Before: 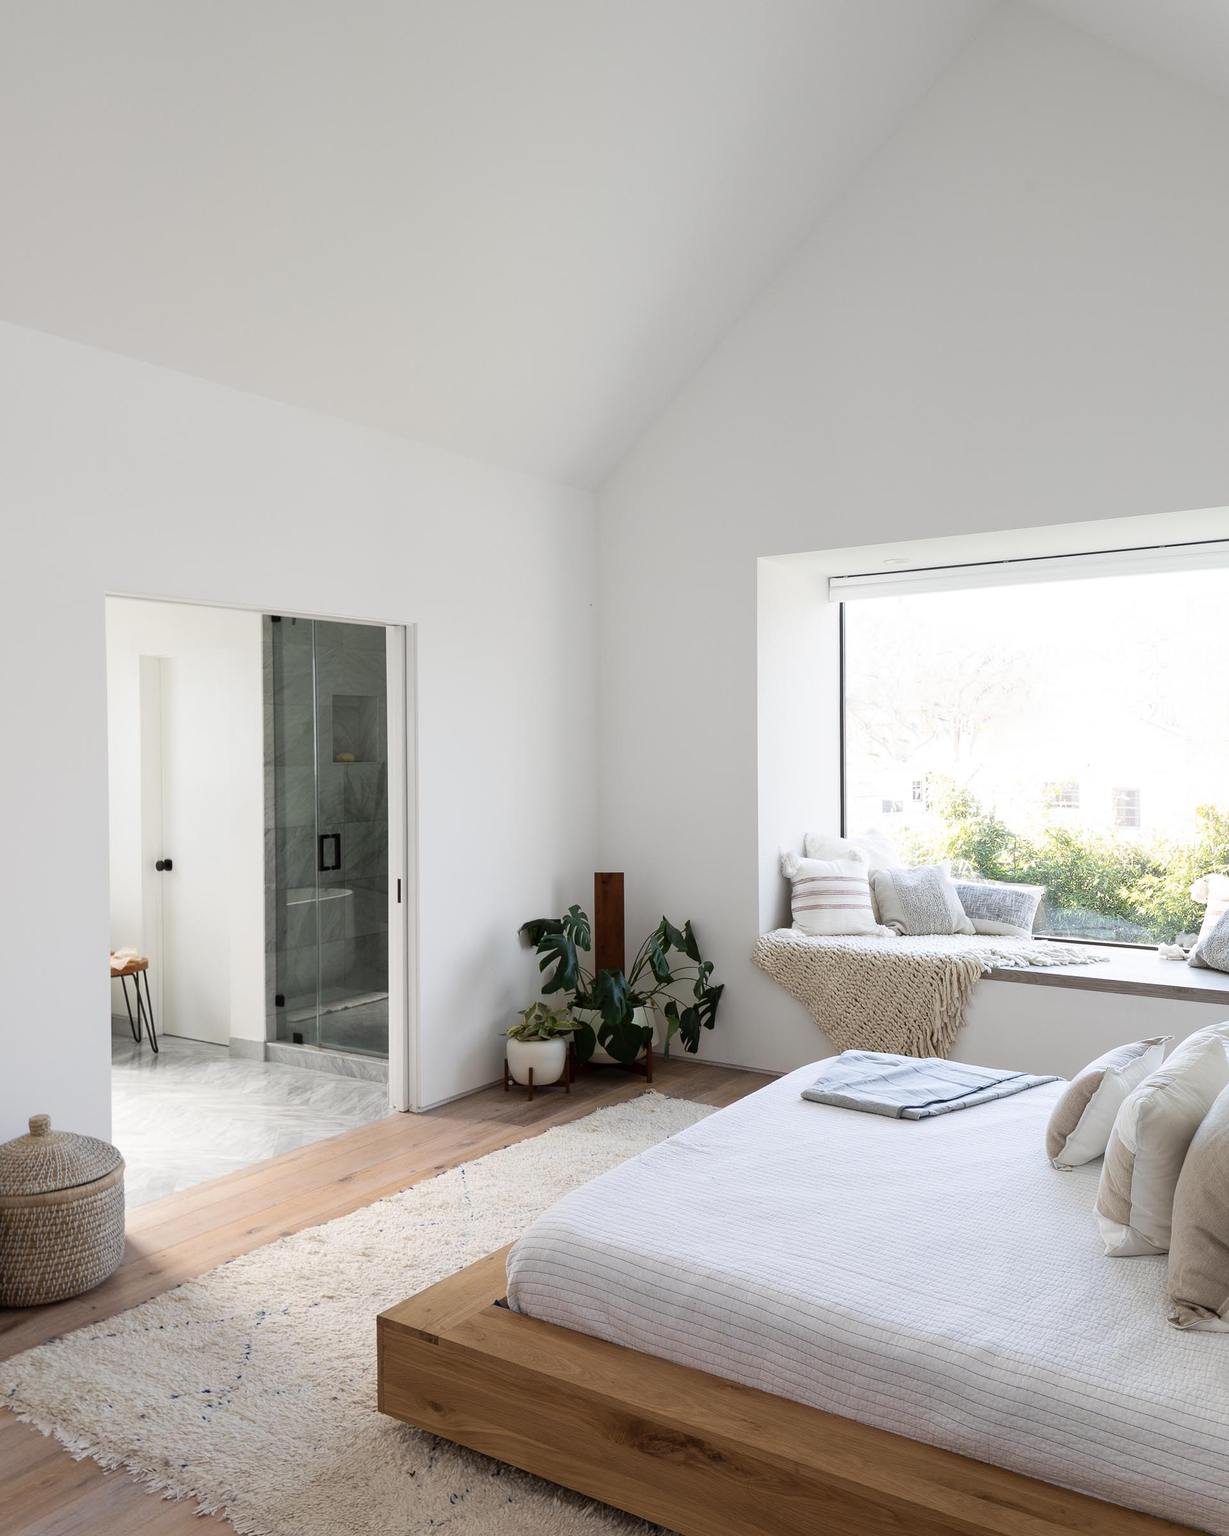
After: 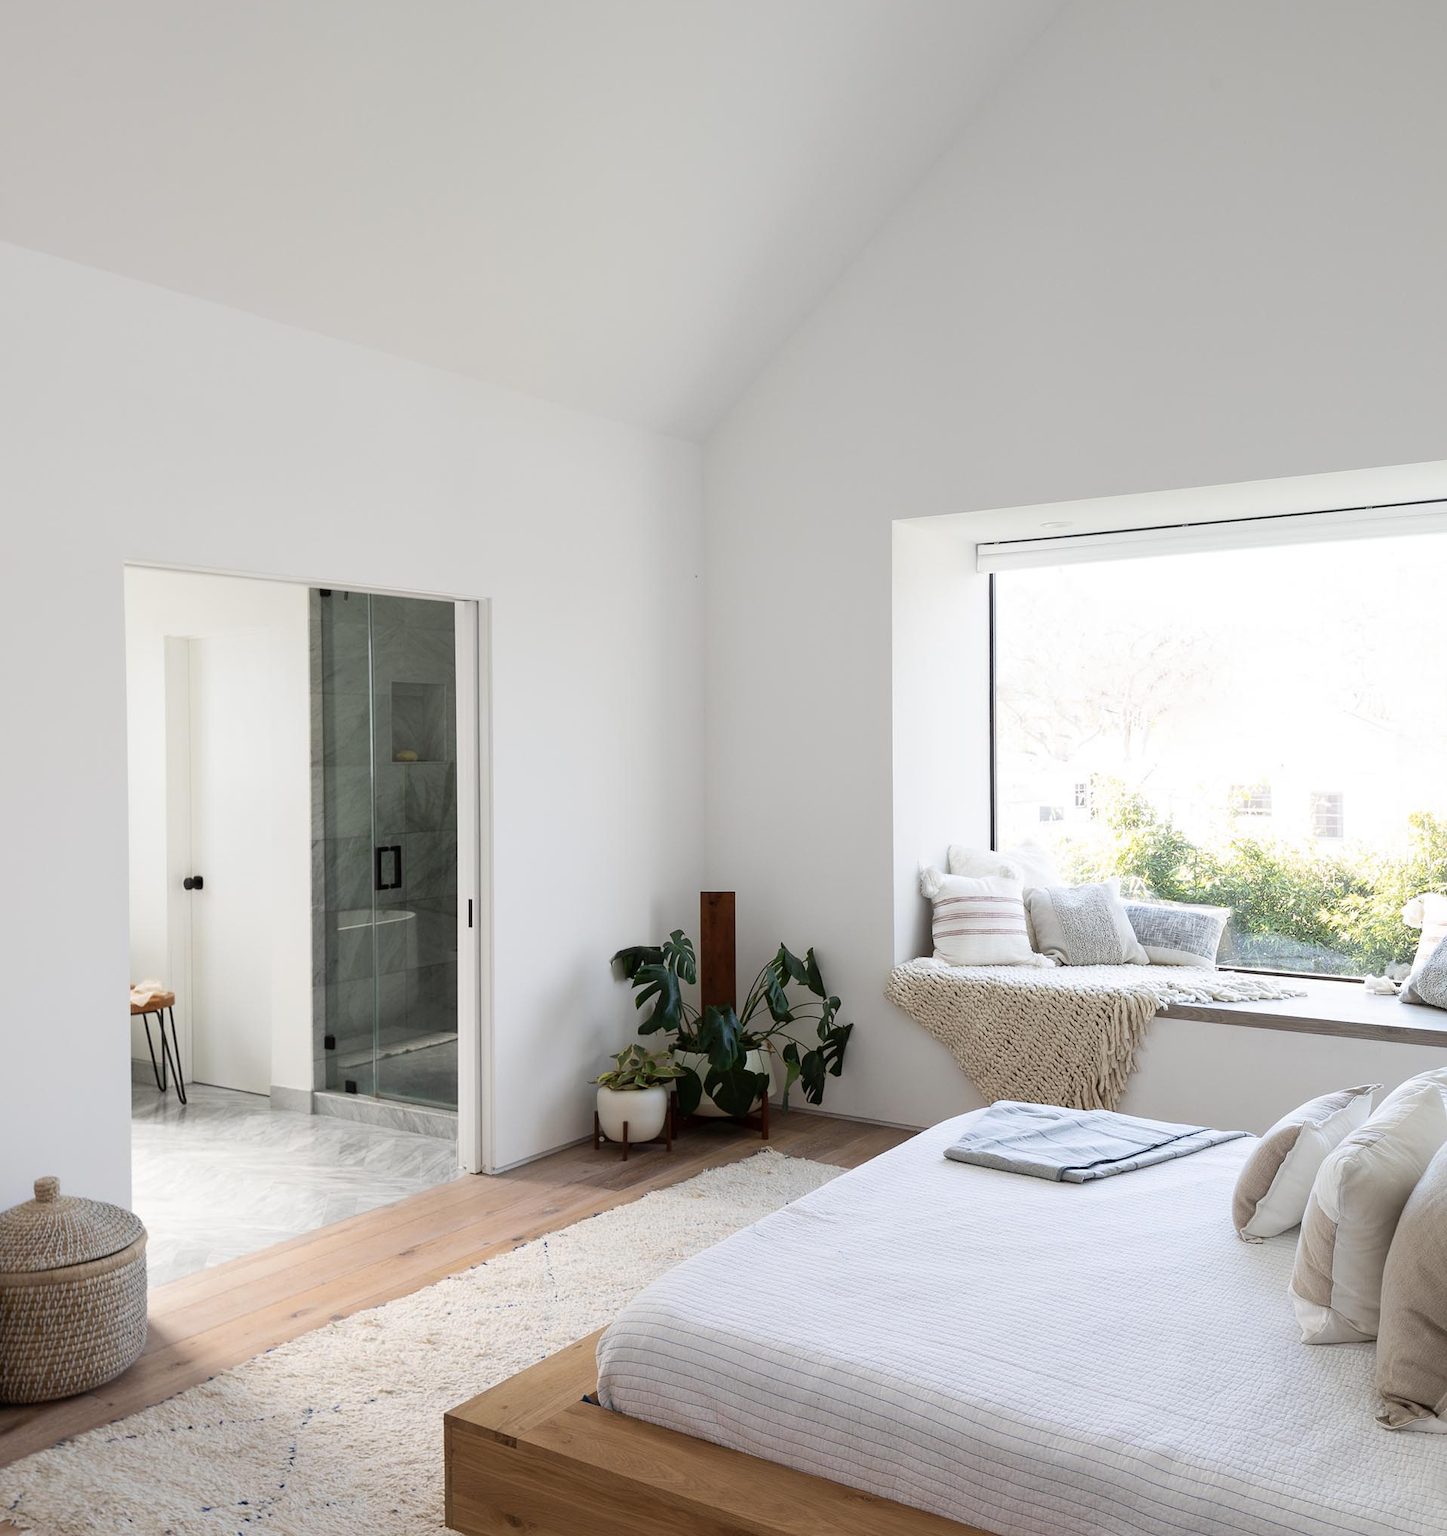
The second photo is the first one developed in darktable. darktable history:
crop: top 7.578%, bottom 7.511%
